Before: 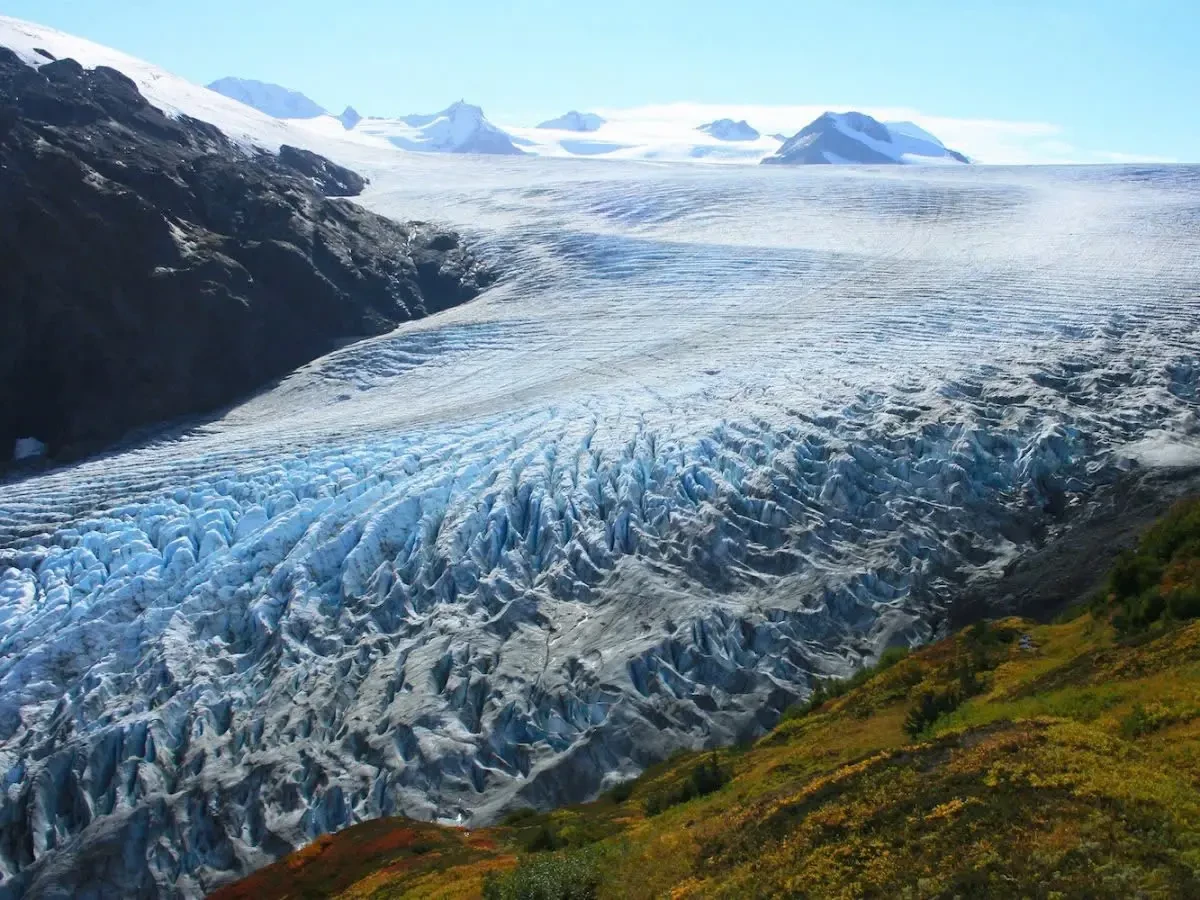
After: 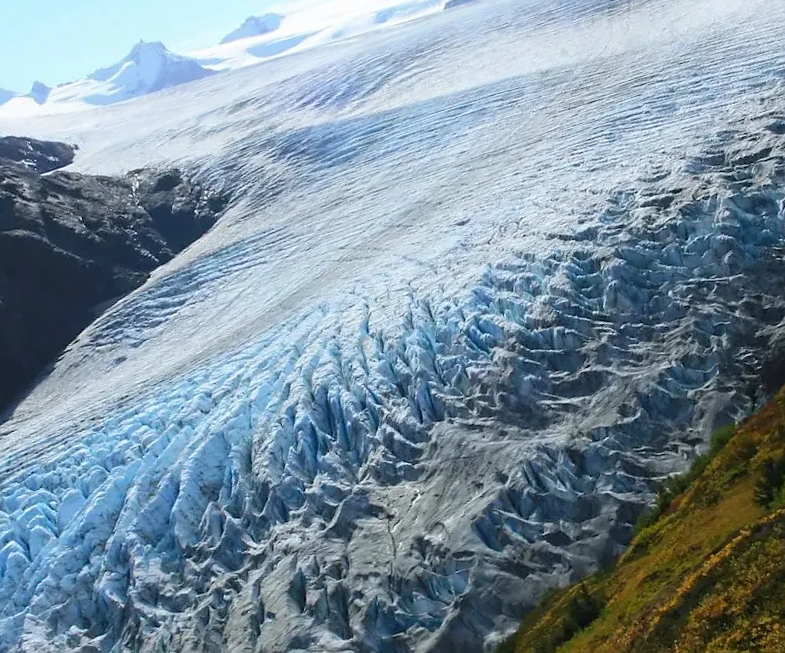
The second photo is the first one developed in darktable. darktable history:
crop and rotate: angle 17.95°, left 6.927%, right 3.941%, bottom 1.059%
sharpen: radius 1.016, threshold 0.857
